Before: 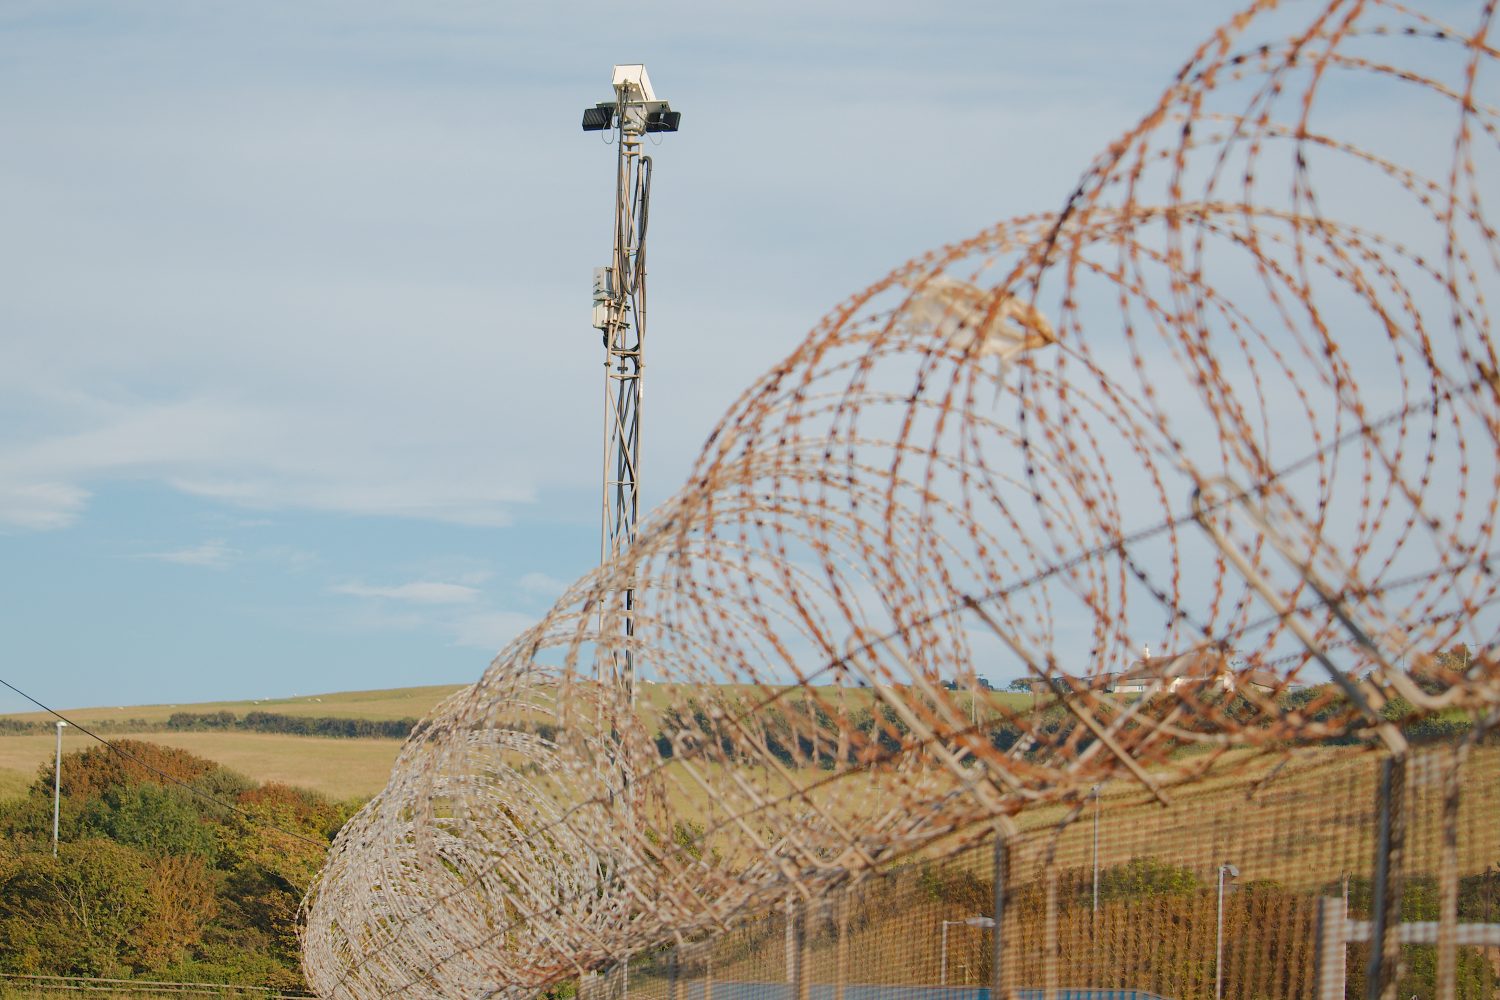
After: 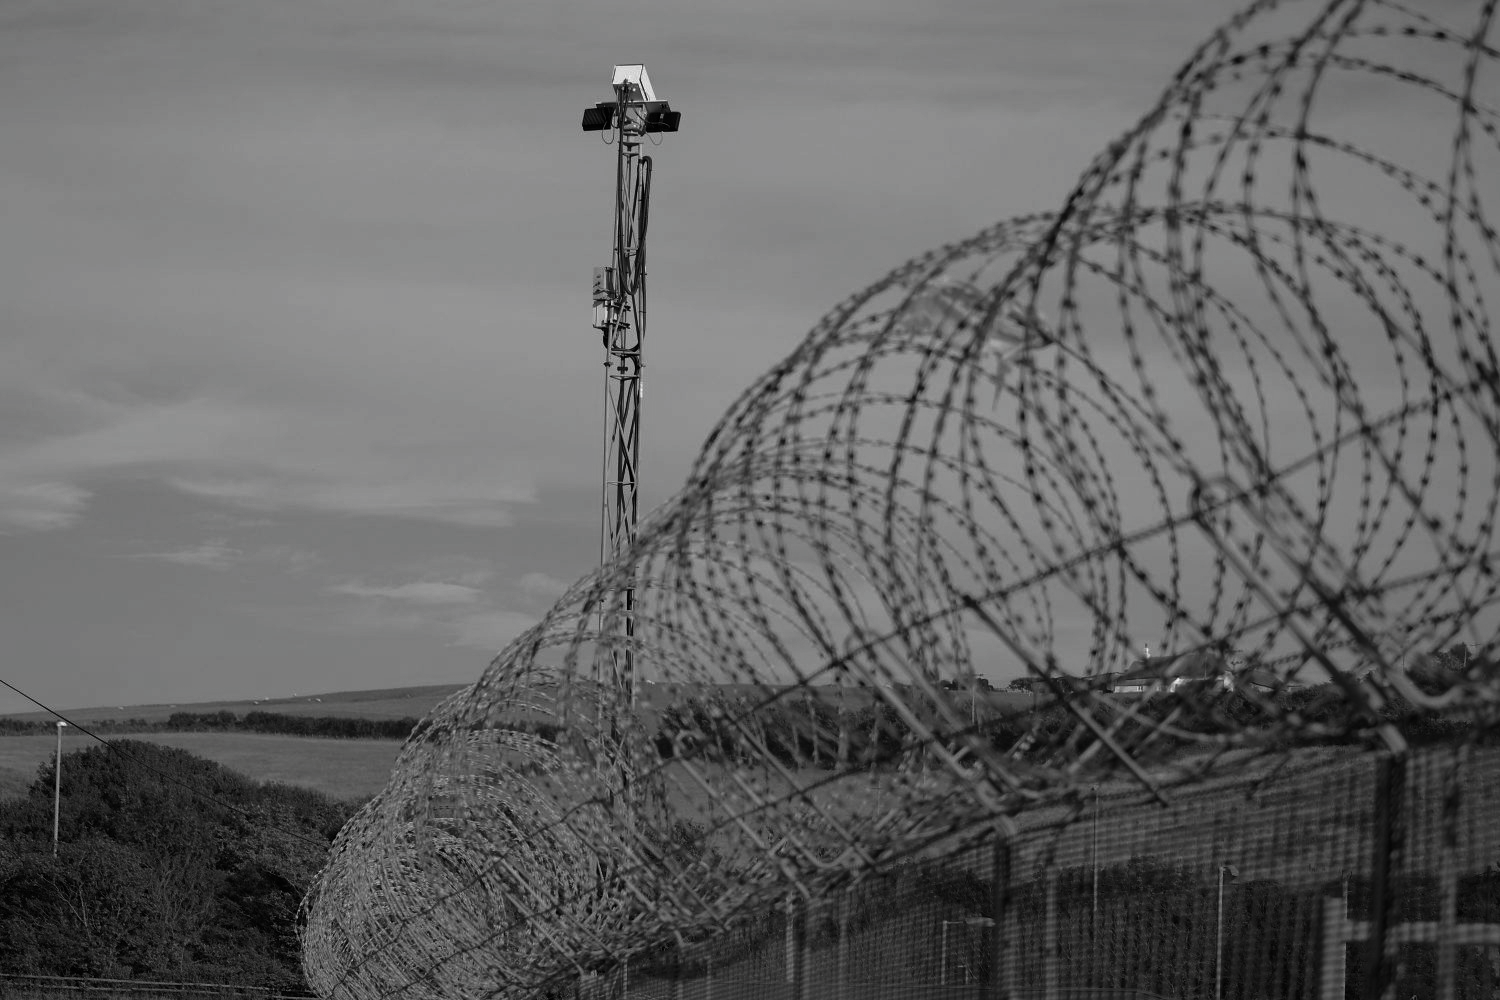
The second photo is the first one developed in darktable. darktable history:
color zones: curves: ch0 [(0, 0.48) (0.209, 0.398) (0.305, 0.332) (0.429, 0.493) (0.571, 0.5) (0.714, 0.5) (0.857, 0.5) (1, 0.48)]; ch1 [(0, 0.736) (0.143, 0.625) (0.225, 0.371) (0.429, 0.256) (0.571, 0.241) (0.714, 0.213) (0.857, 0.48) (1, 0.736)]; ch2 [(0, 0.448) (0.143, 0.498) (0.286, 0.5) (0.429, 0.5) (0.571, 0.5) (0.714, 0.5) (0.857, 0.5) (1, 0.448)], mix -120.56%
contrast brightness saturation: contrast -0.028, brightness -0.589, saturation -0.992
